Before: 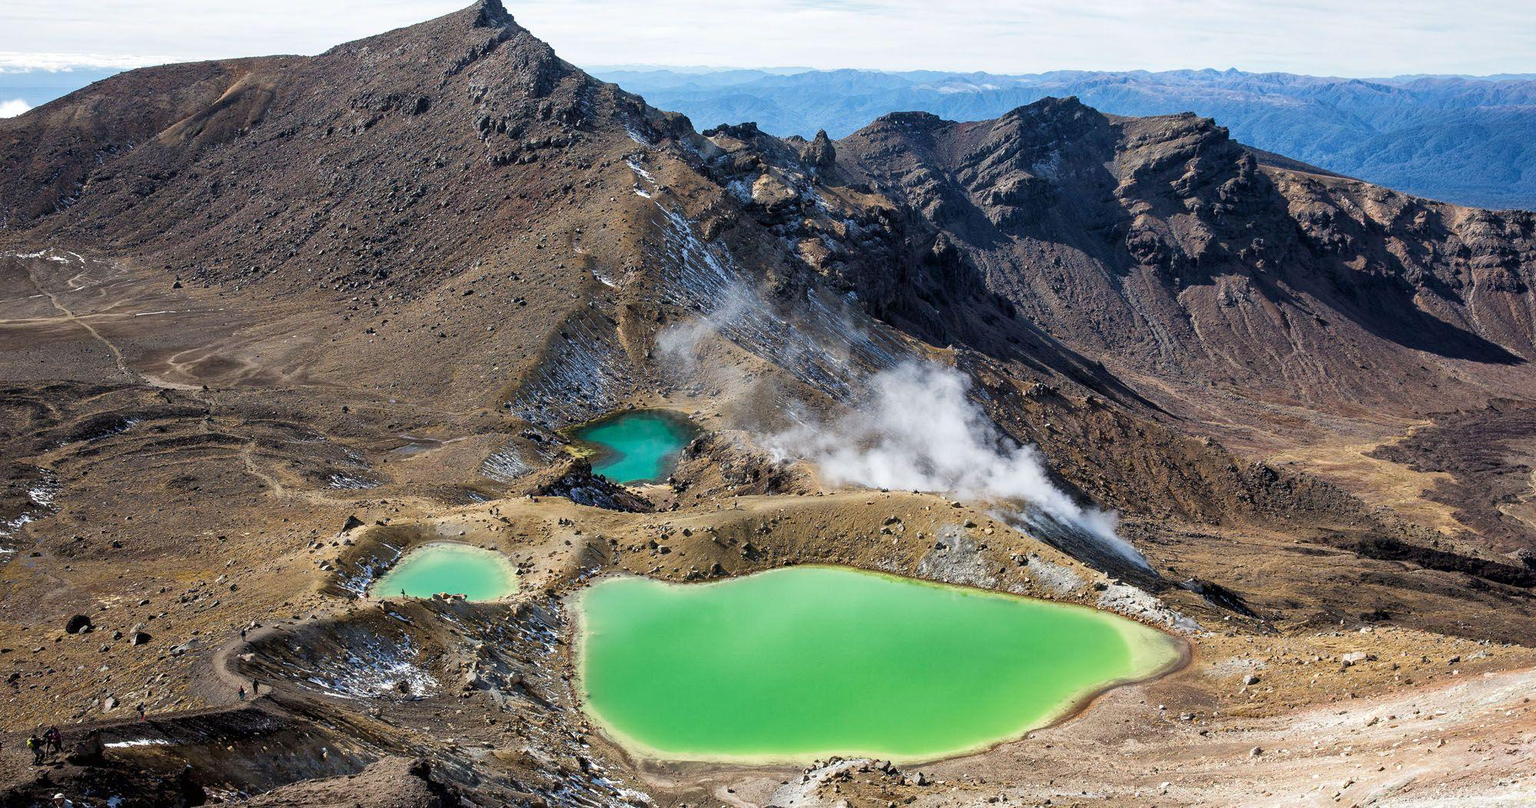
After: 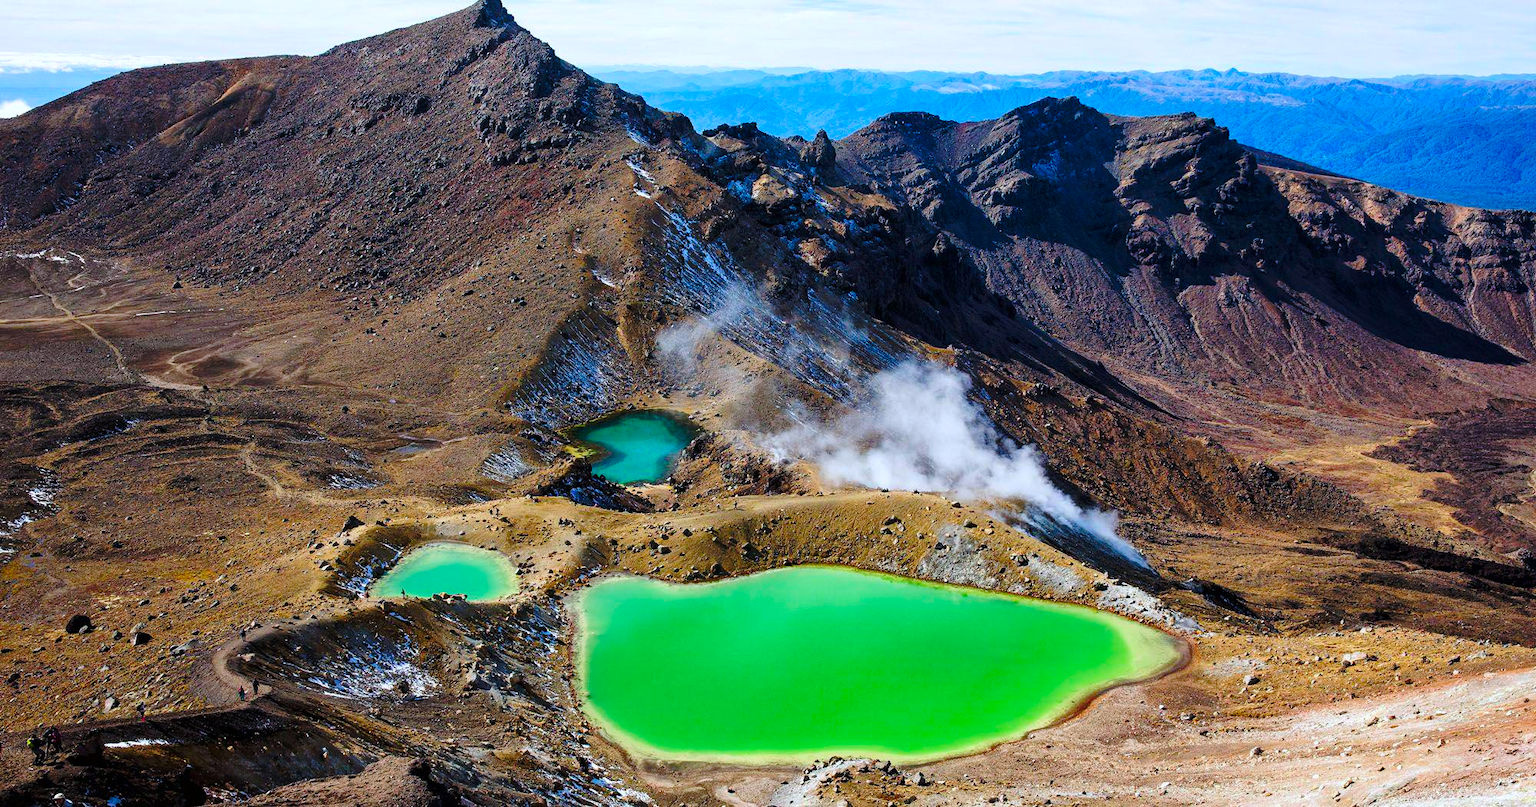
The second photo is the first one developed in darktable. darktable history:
color contrast: green-magenta contrast 1.69, blue-yellow contrast 1.49
white balance: red 0.976, blue 1.04
base curve: curves: ch0 [(0, 0) (0.073, 0.04) (0.157, 0.139) (0.492, 0.492) (0.758, 0.758) (1, 1)], preserve colors none
